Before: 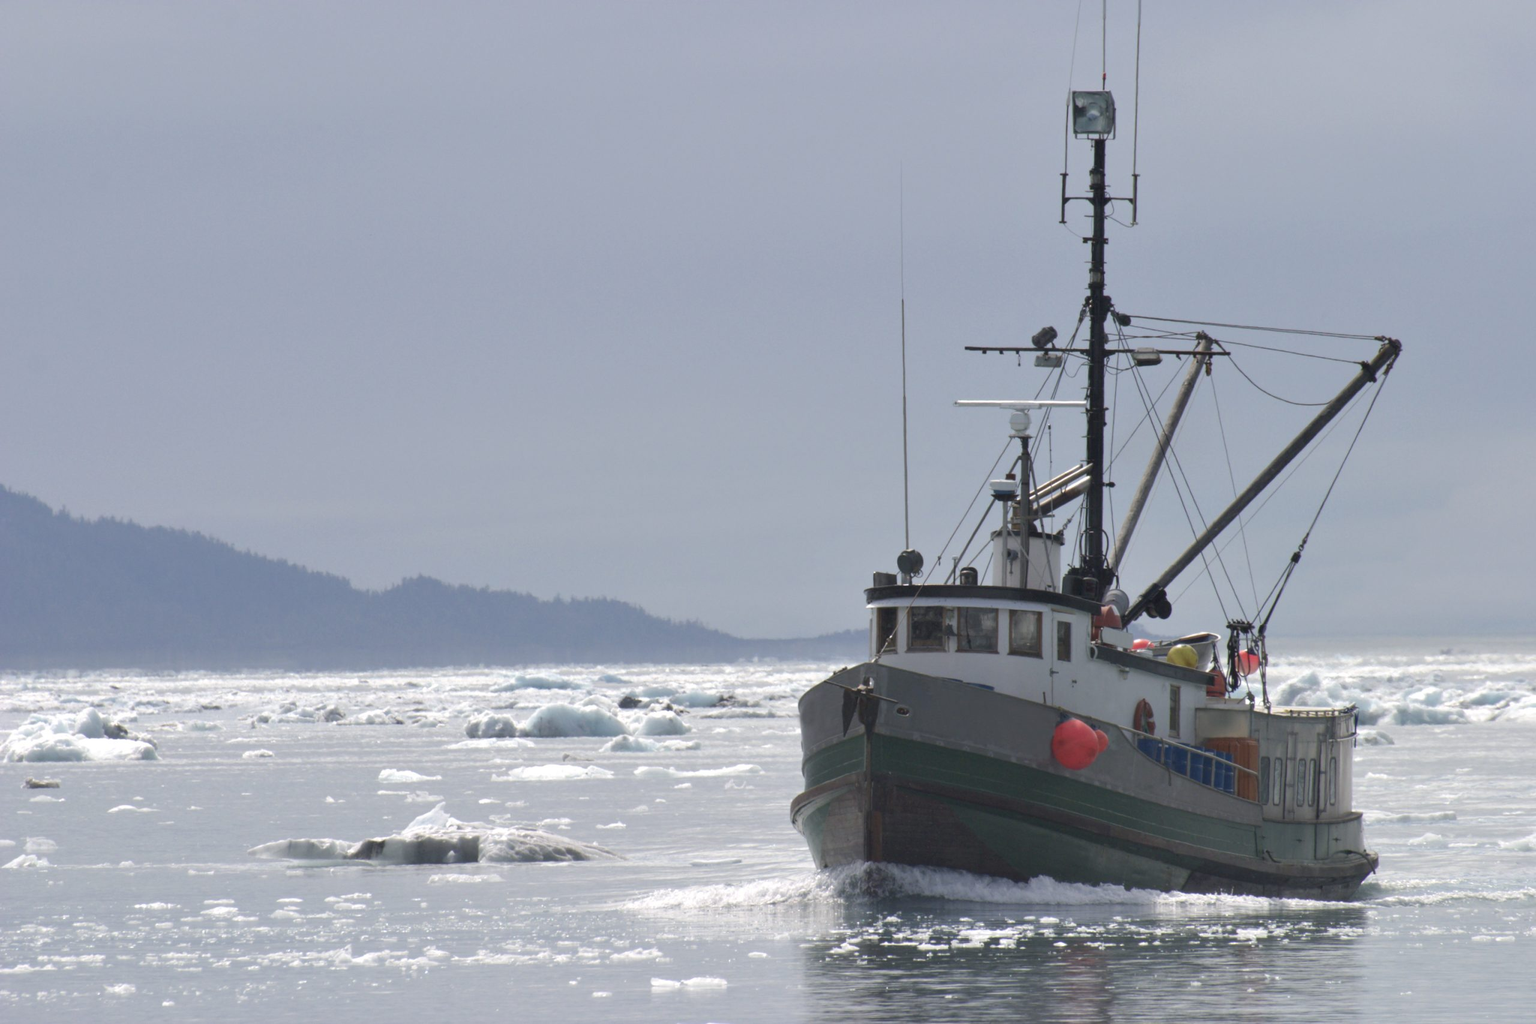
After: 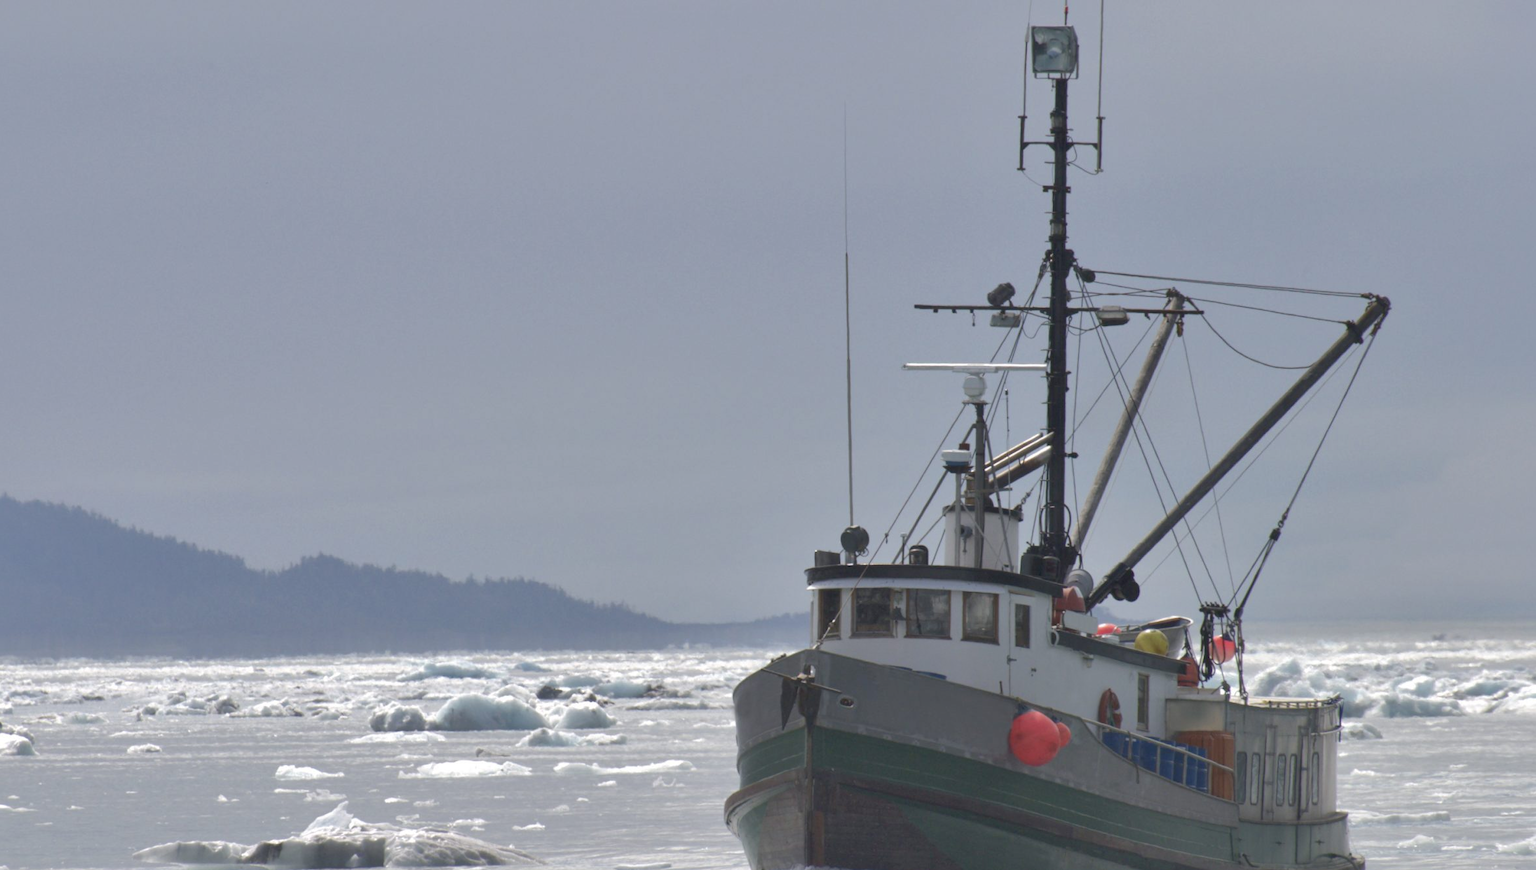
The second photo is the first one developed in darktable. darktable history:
shadows and highlights: highlights color adjustment 0.677%
crop: left 8.226%, top 6.569%, bottom 15.373%
